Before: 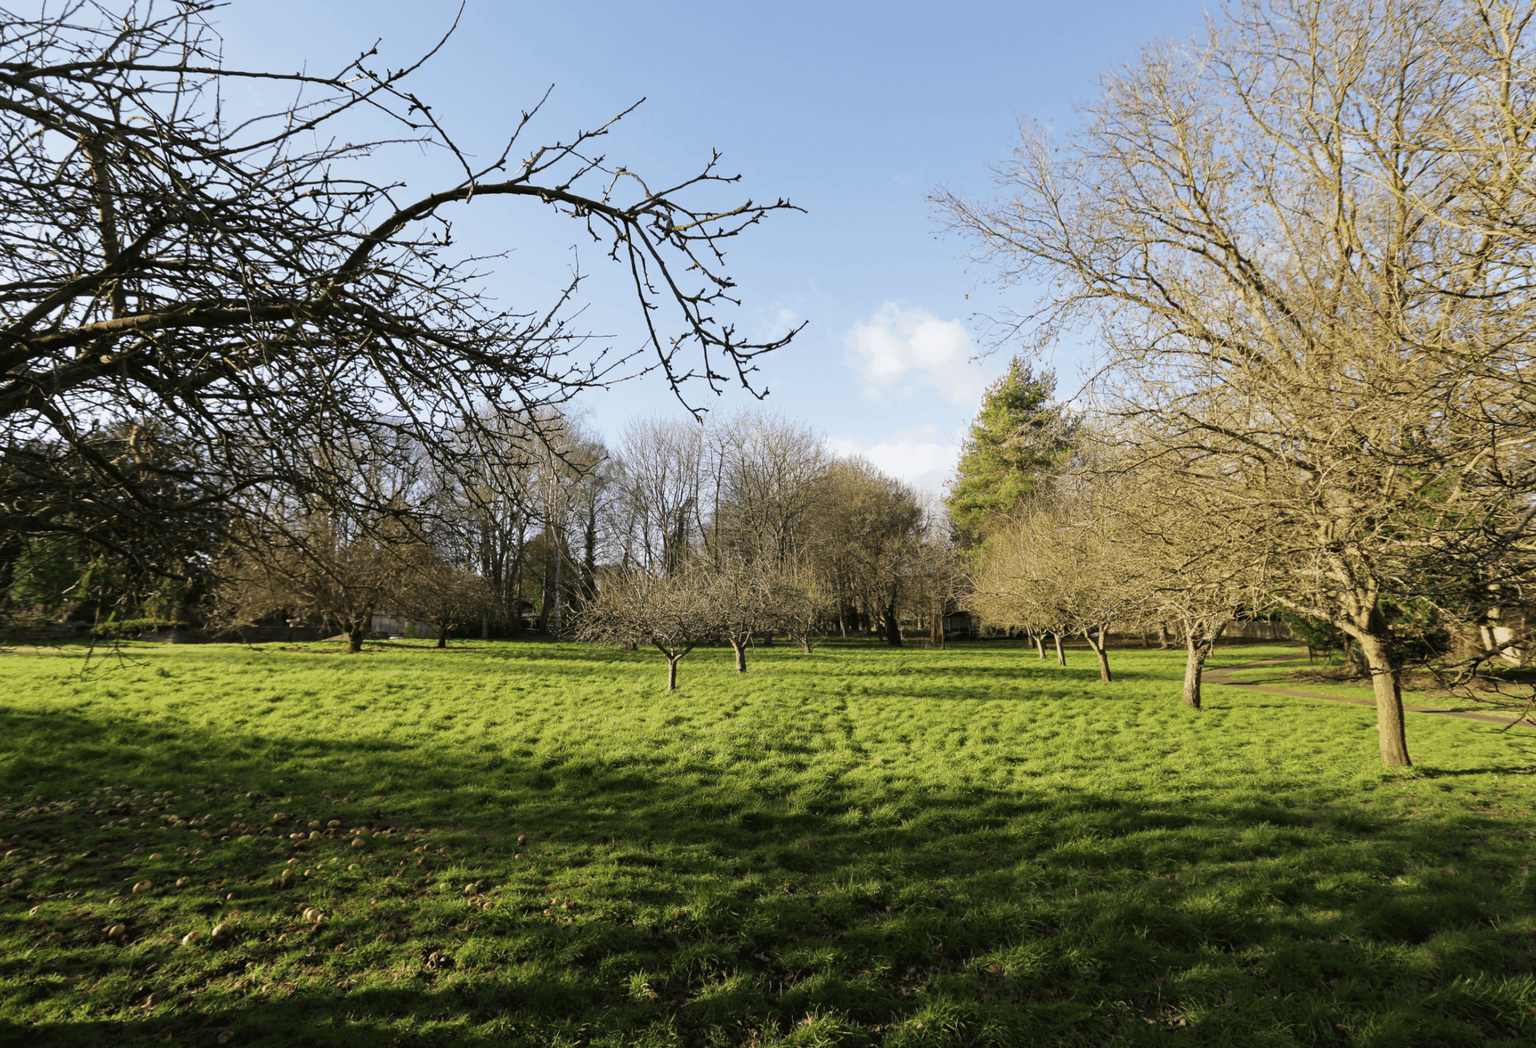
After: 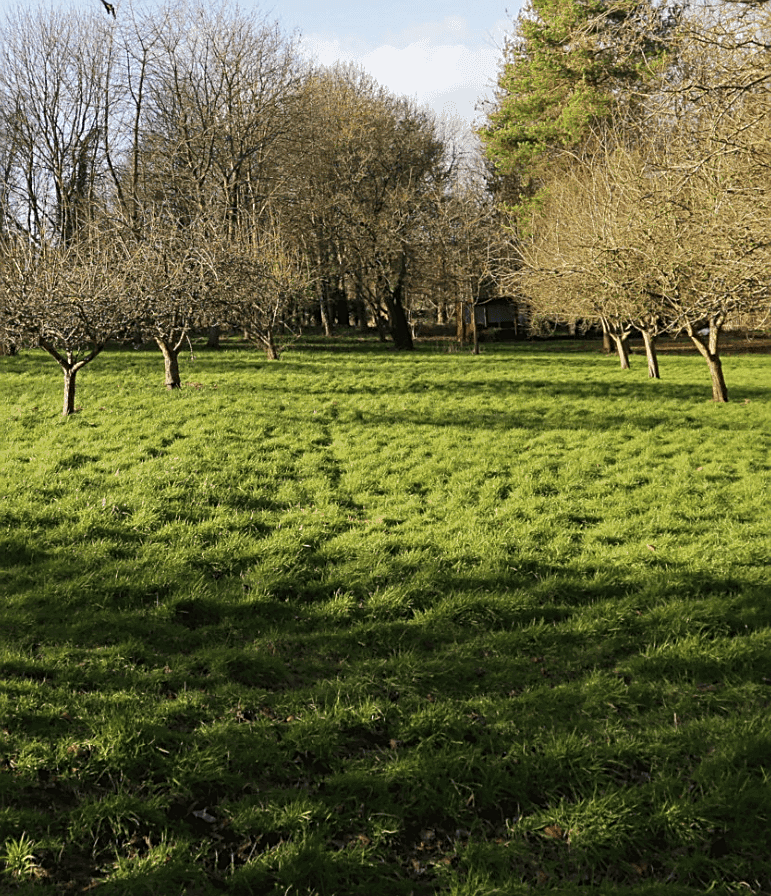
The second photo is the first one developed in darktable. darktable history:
crop: left 40.795%, top 39.47%, right 25.715%, bottom 2.976%
sharpen: on, module defaults
